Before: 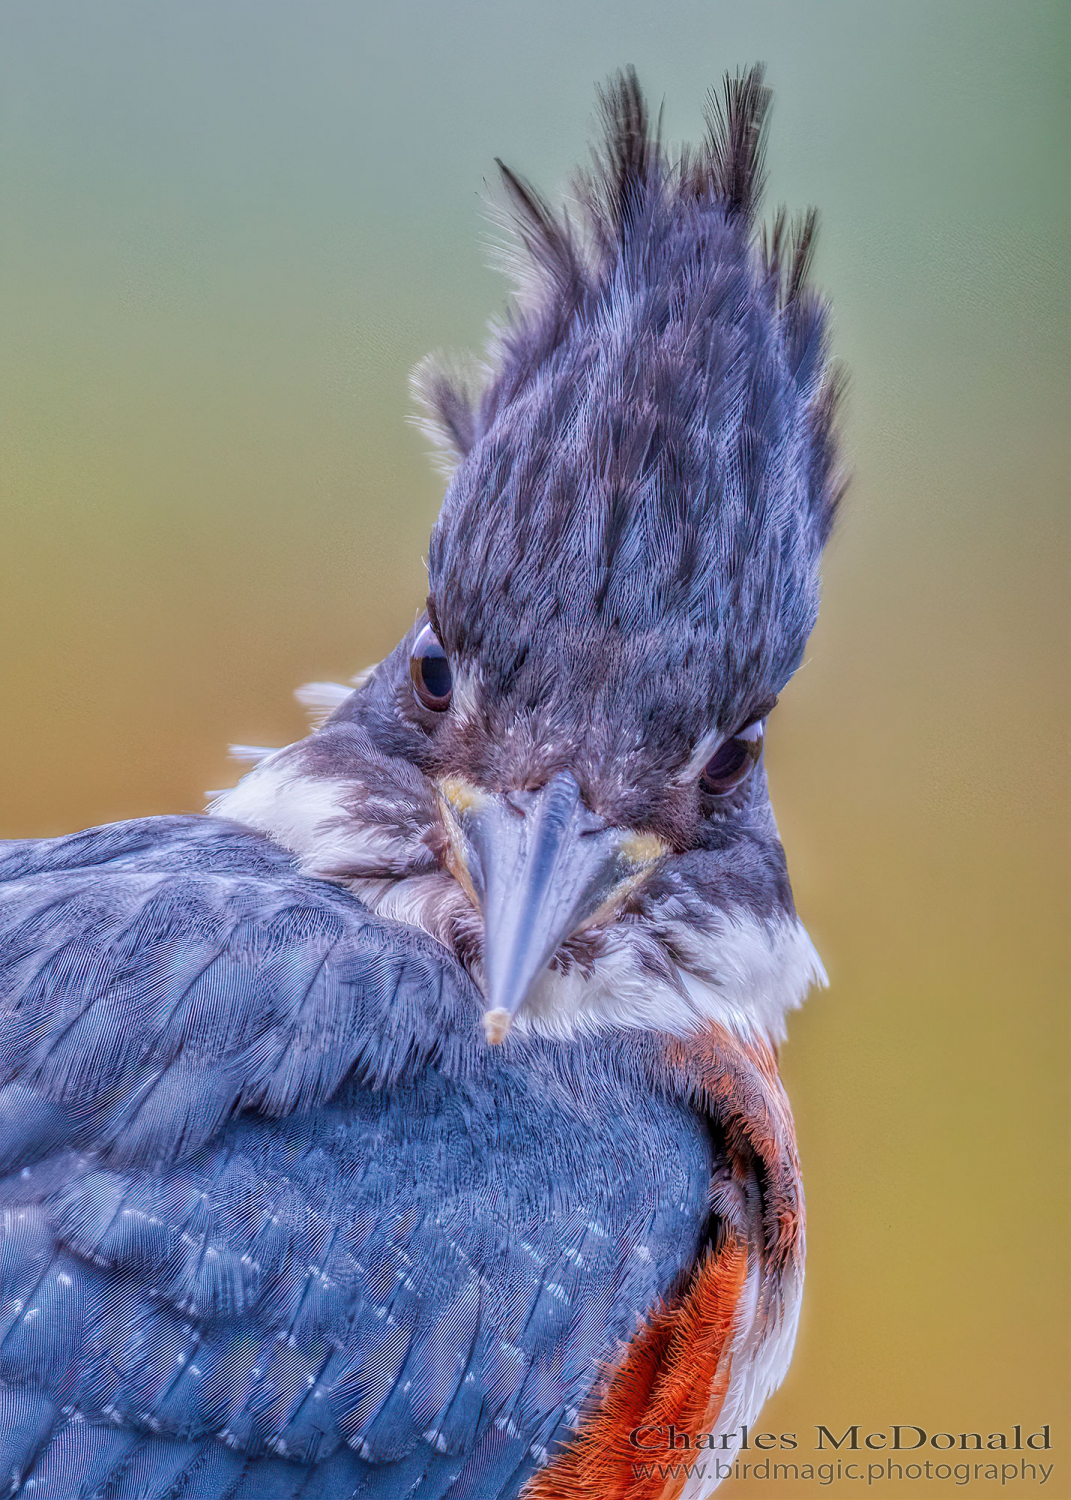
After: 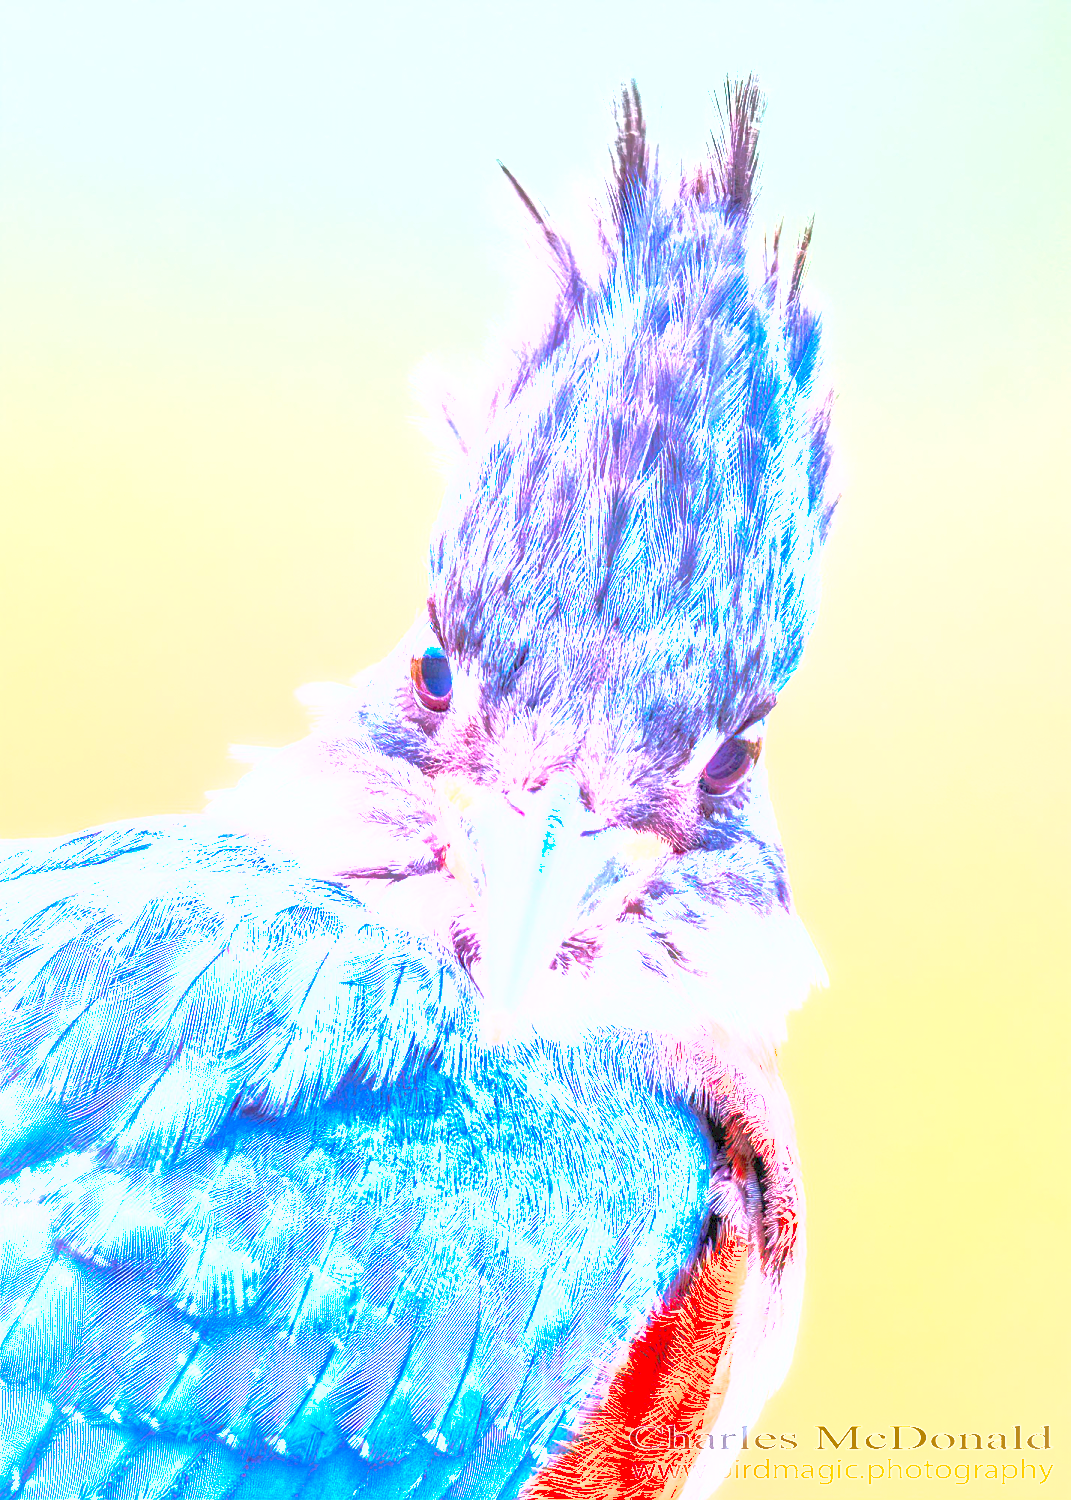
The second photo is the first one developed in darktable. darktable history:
exposure: exposure 3.01 EV, compensate highlight preservation false
shadows and highlights: on, module defaults
contrast brightness saturation: contrast 0.07, brightness 0.176, saturation 0.417
